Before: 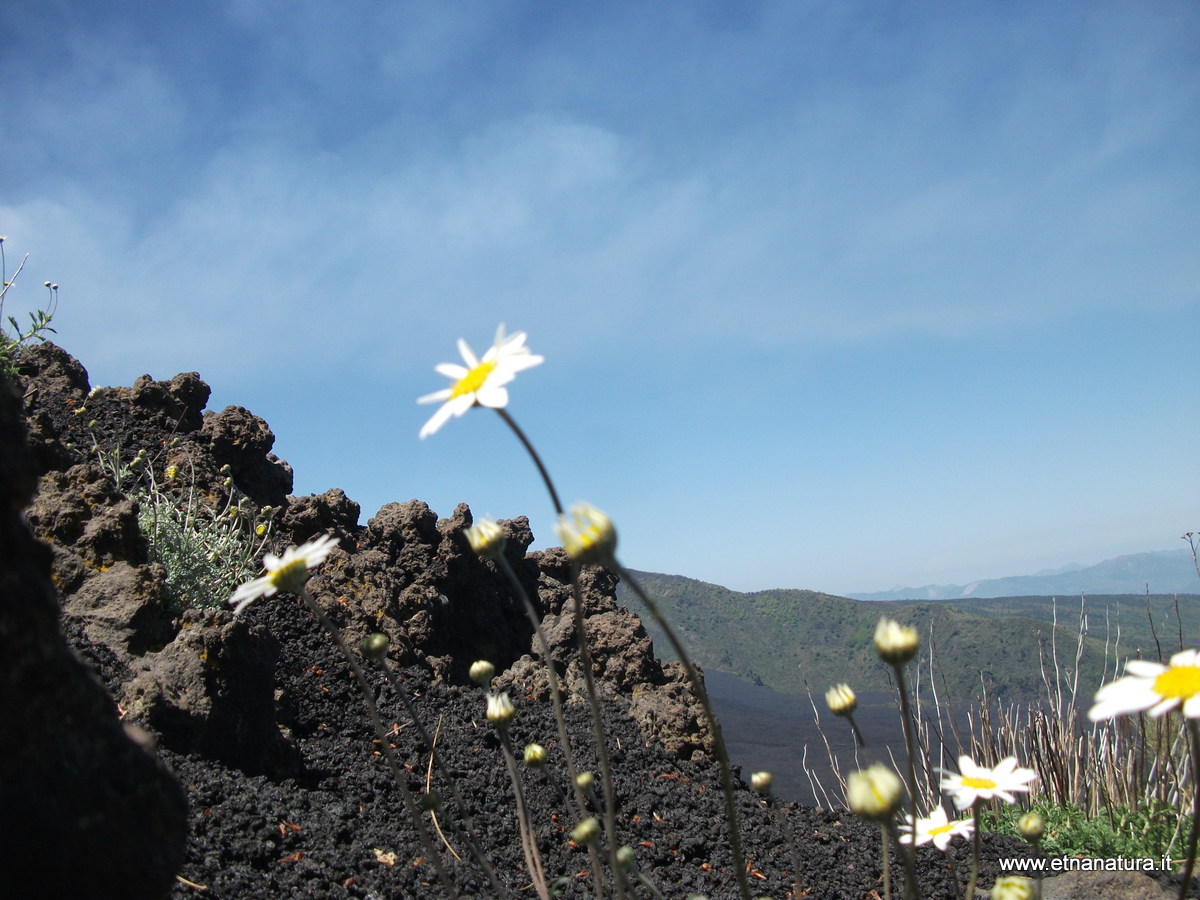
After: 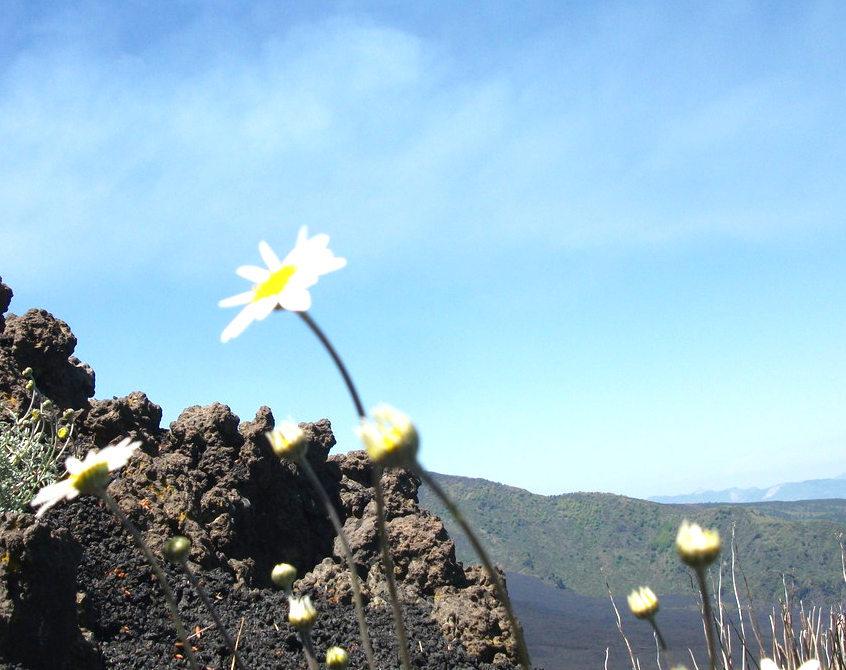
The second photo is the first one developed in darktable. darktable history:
color balance rgb: linear chroma grading › shadows 16.061%, perceptual saturation grading › global saturation 1.619%, perceptual saturation grading › highlights -2.149%, perceptual saturation grading › mid-tones 4.627%, perceptual saturation grading › shadows 7.954%
exposure: black level correction 0, exposure 0.702 EV, compensate highlight preservation false
crop and rotate: left 16.582%, top 10.849%, right 12.876%, bottom 14.636%
